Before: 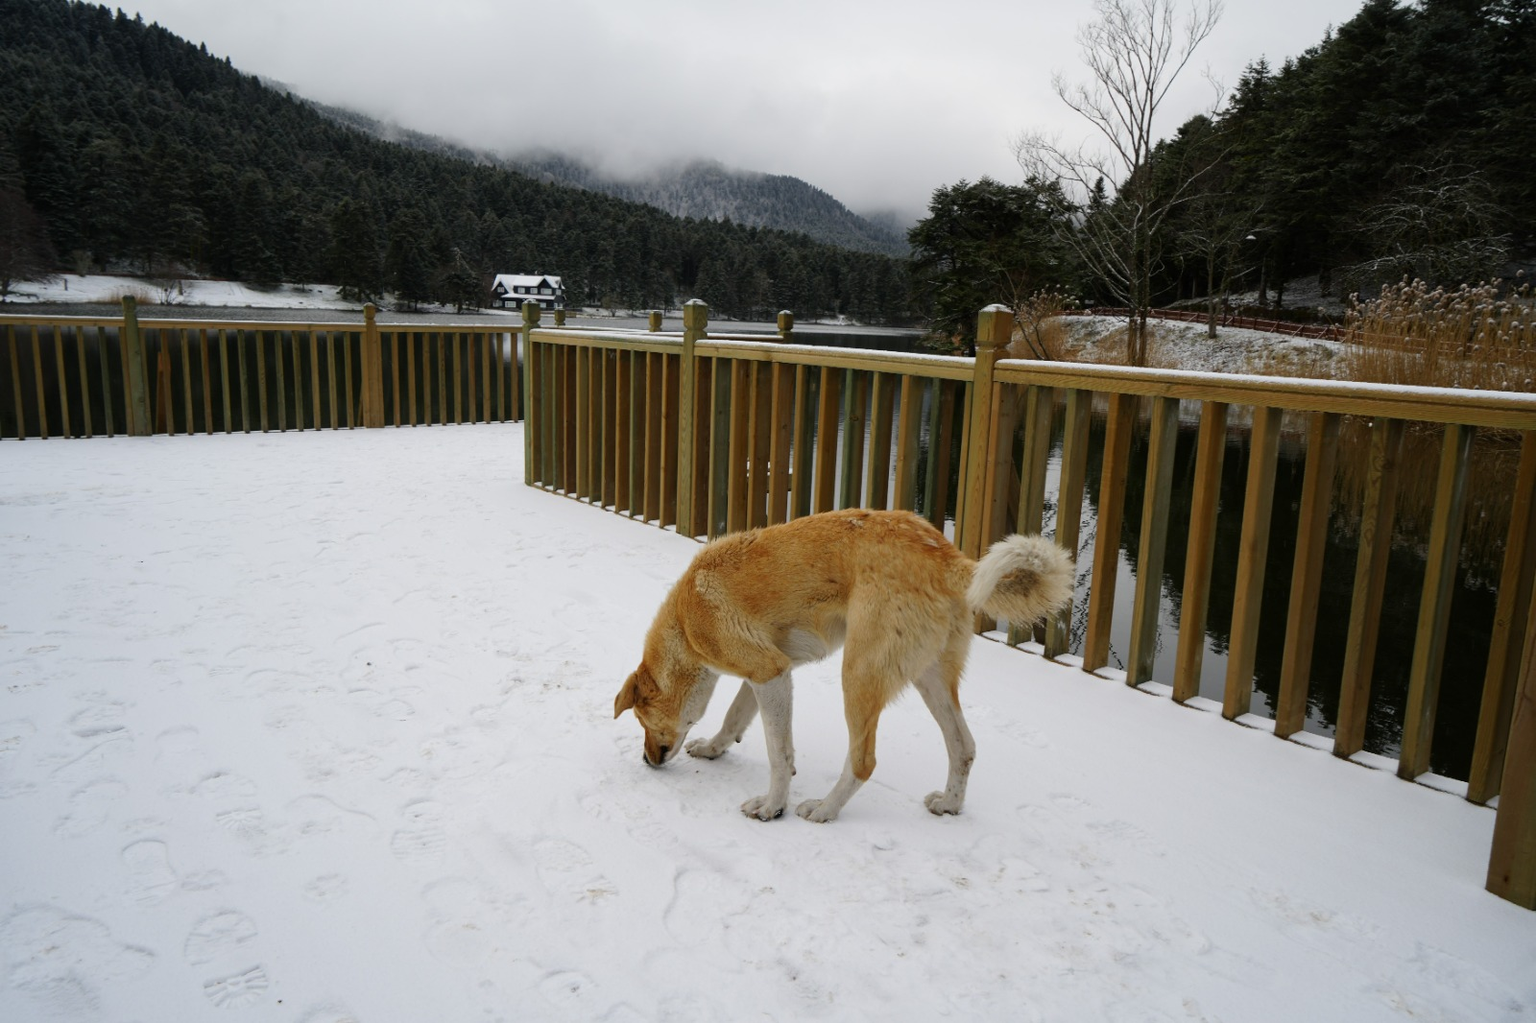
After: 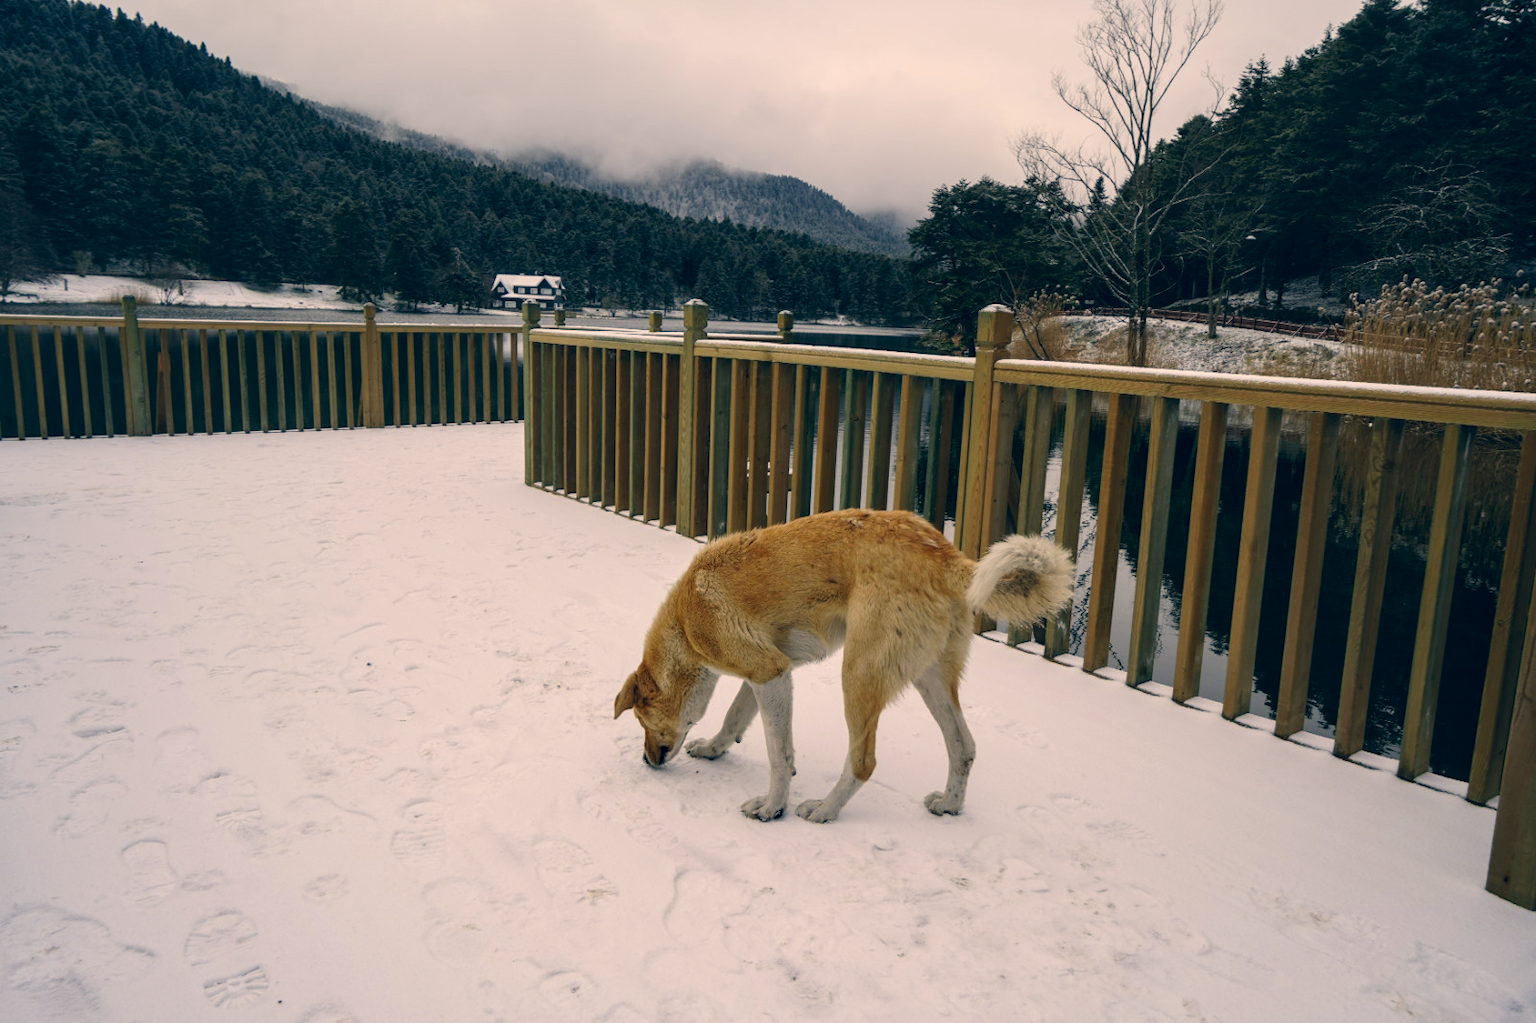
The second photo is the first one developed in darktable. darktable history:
local contrast: on, module defaults
color correction: highlights a* 10.32, highlights b* 14.66, shadows a* -9.59, shadows b* -15.02
